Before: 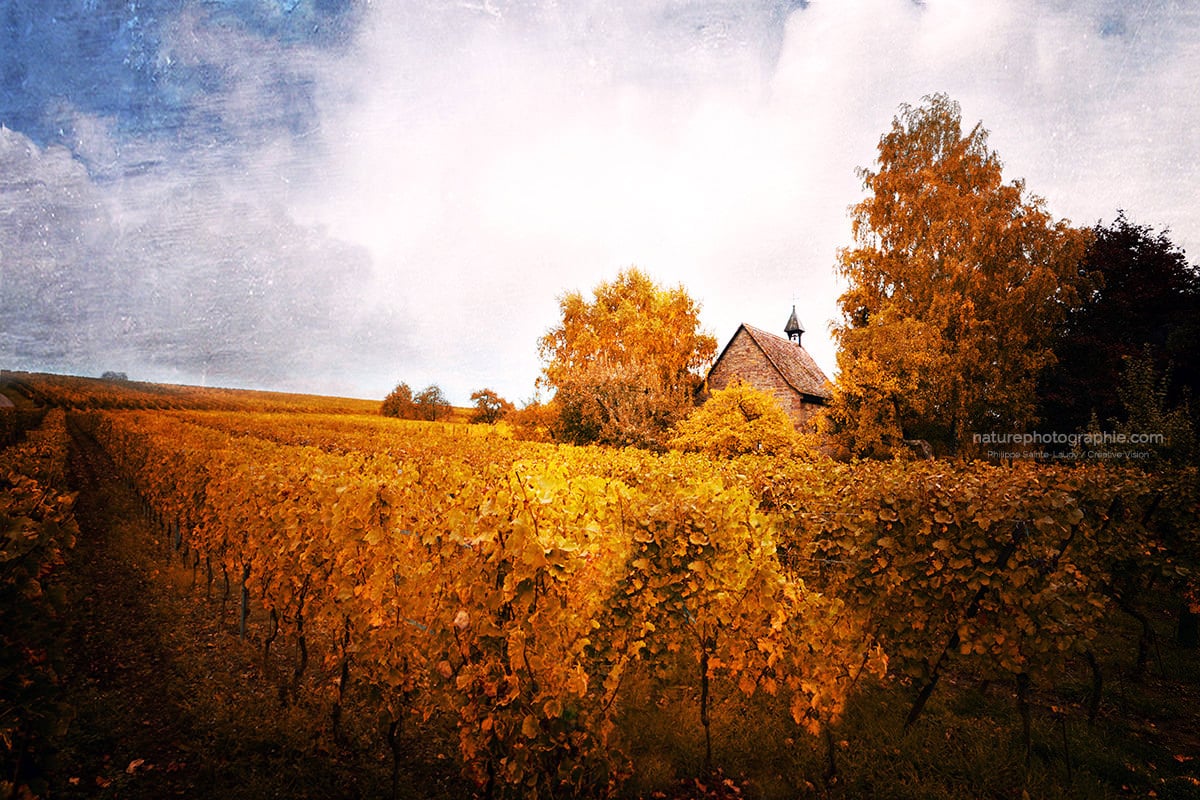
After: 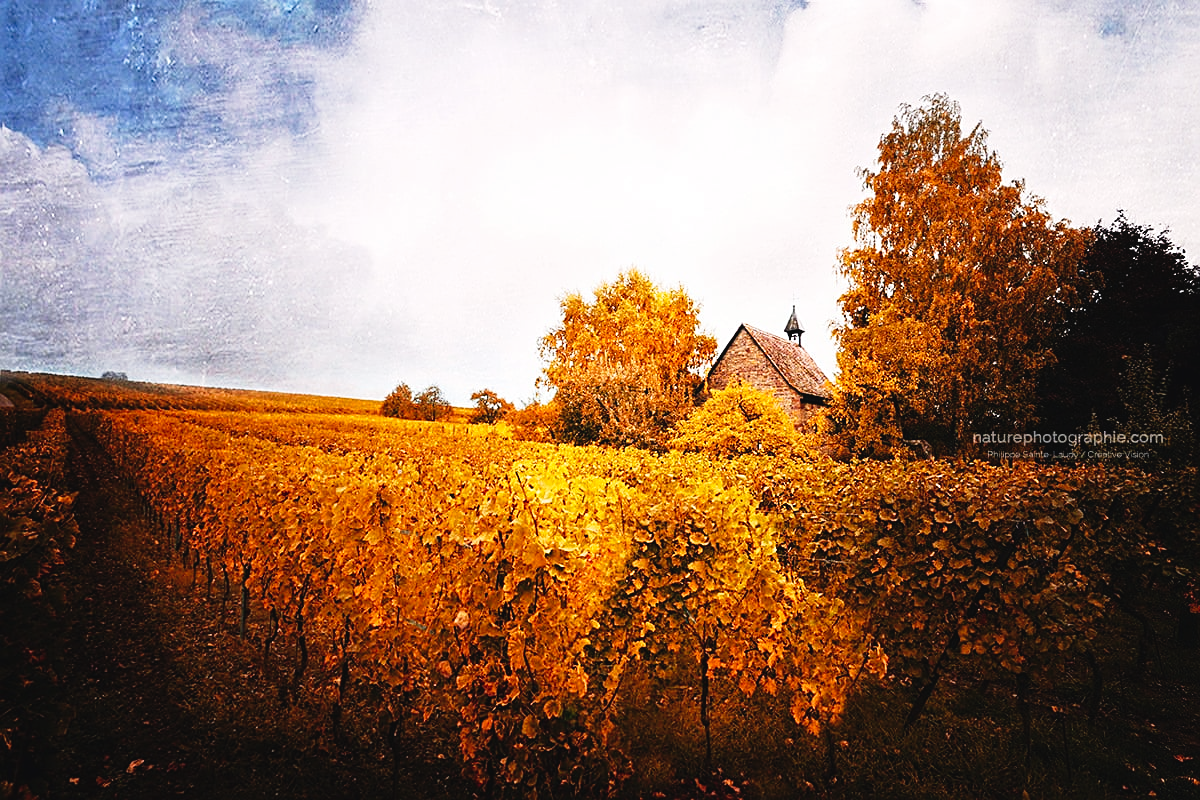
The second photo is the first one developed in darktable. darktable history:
sharpen: on, module defaults
tone curve: curves: ch0 [(0.001, 0.034) (0.115, 0.093) (0.251, 0.232) (0.382, 0.397) (0.652, 0.719) (0.802, 0.876) (1, 0.998)]; ch1 [(0, 0) (0.384, 0.324) (0.472, 0.466) (0.504, 0.5) (0.517, 0.533) (0.547, 0.564) (0.582, 0.628) (0.657, 0.727) (1, 1)]; ch2 [(0, 0) (0.278, 0.232) (0.5, 0.5) (0.531, 0.552) (0.61, 0.653) (1, 1)], preserve colors none
